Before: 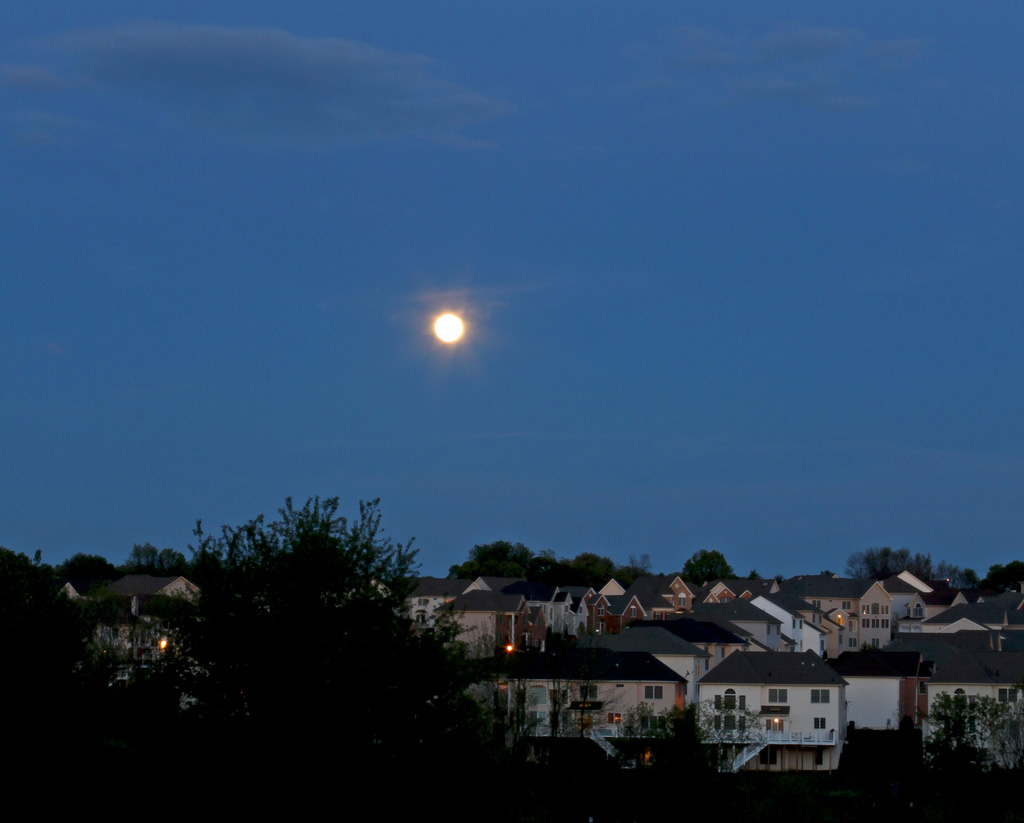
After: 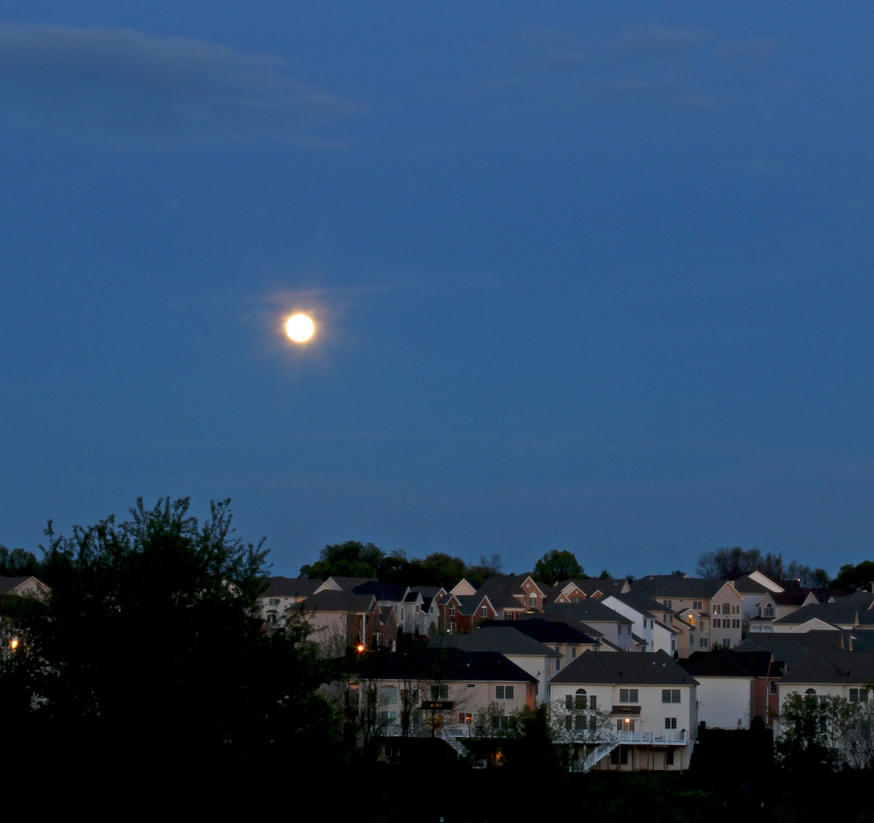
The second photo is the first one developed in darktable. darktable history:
crop and rotate: left 14.594%
